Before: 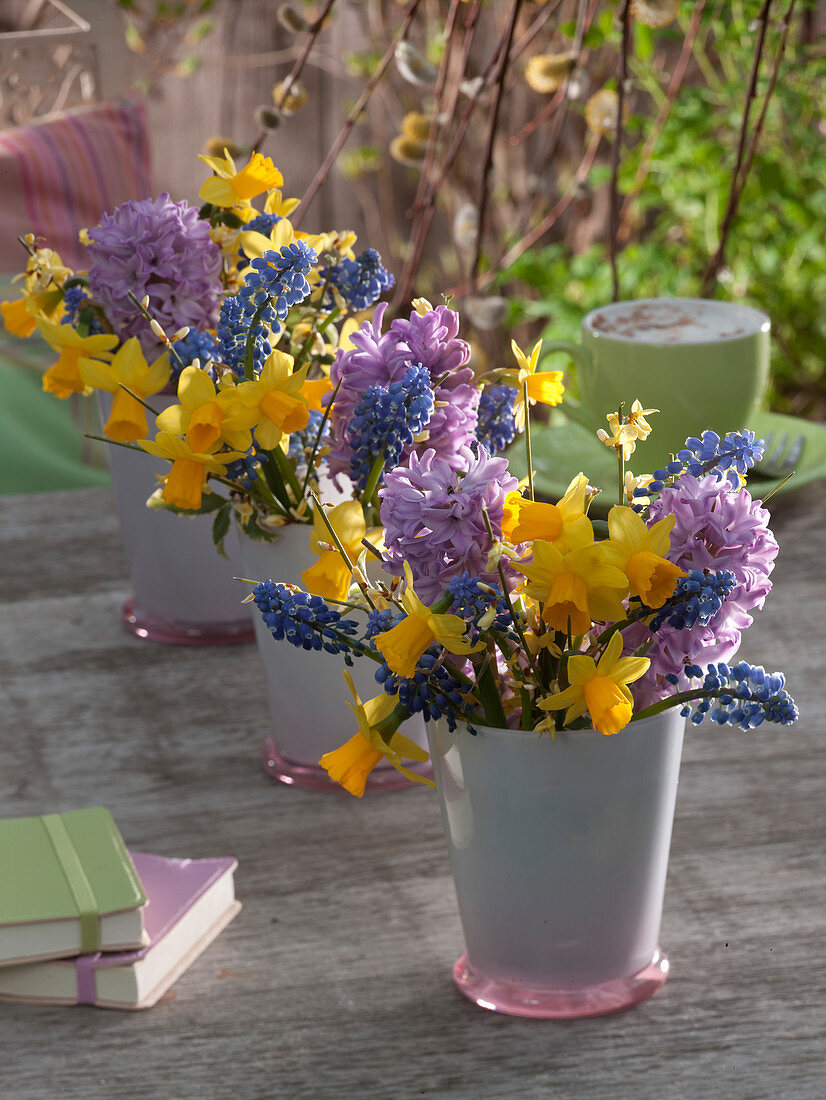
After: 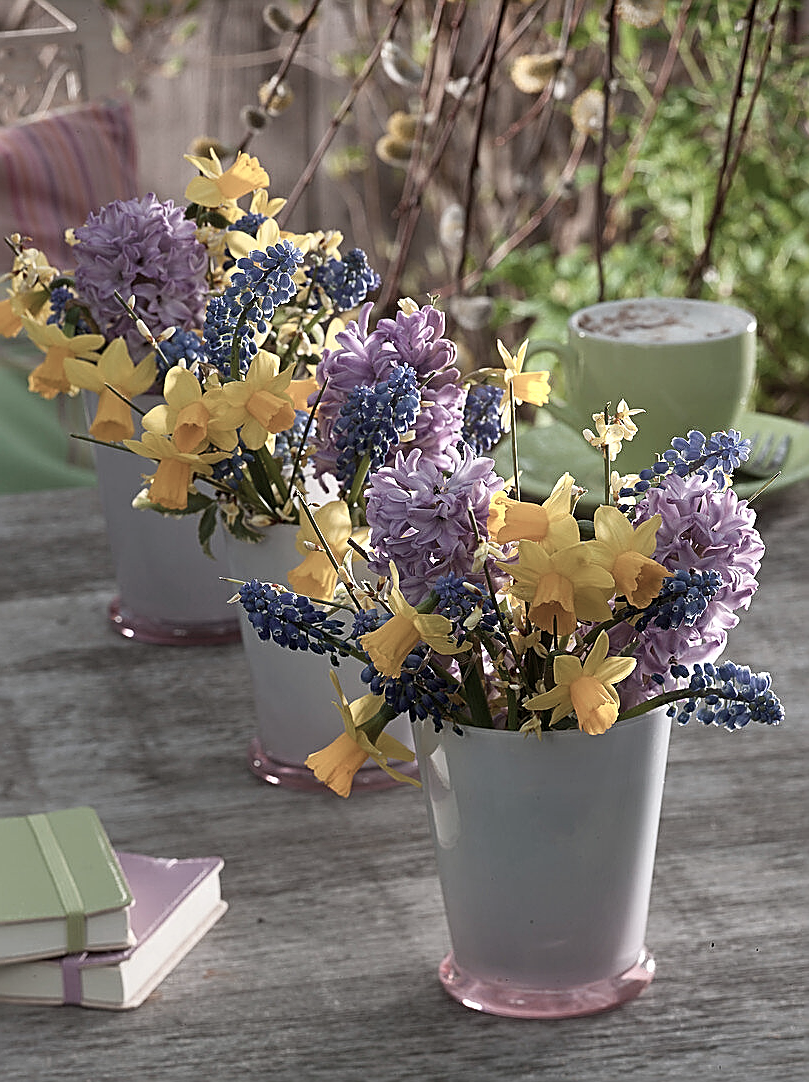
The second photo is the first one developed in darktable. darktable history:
crop: left 1.698%, right 0.279%, bottom 1.579%
sharpen: amount 0.998
color balance rgb: perceptual saturation grading › global saturation -2.405%, perceptual saturation grading › highlights -7.948%, perceptual saturation grading › mid-tones 7.367%, perceptual saturation grading › shadows 3.419%
tone curve: curves: ch0 [(0, 0) (0.003, 0.003) (0.011, 0.012) (0.025, 0.026) (0.044, 0.046) (0.069, 0.072) (0.1, 0.104) (0.136, 0.141) (0.177, 0.184) (0.224, 0.233) (0.277, 0.288) (0.335, 0.348) (0.399, 0.414) (0.468, 0.486) (0.543, 0.564) (0.623, 0.647) (0.709, 0.736) (0.801, 0.831) (0.898, 0.921) (1, 1)], color space Lab, independent channels, preserve colors none
contrast brightness saturation: contrast 0.096, saturation -0.376
